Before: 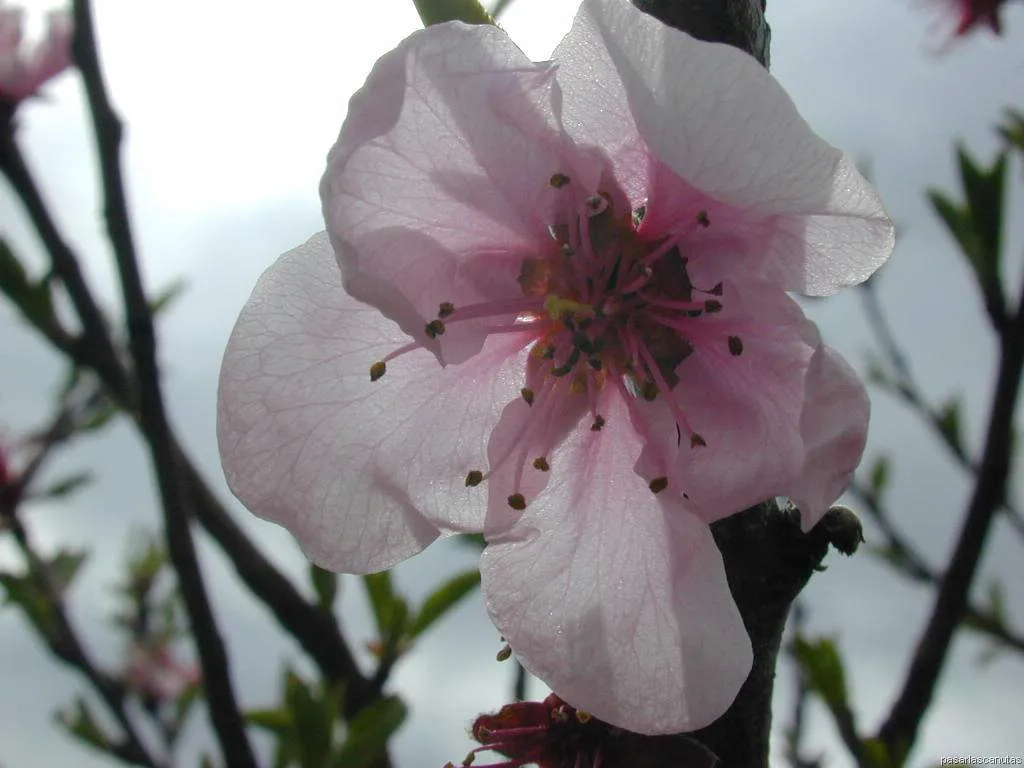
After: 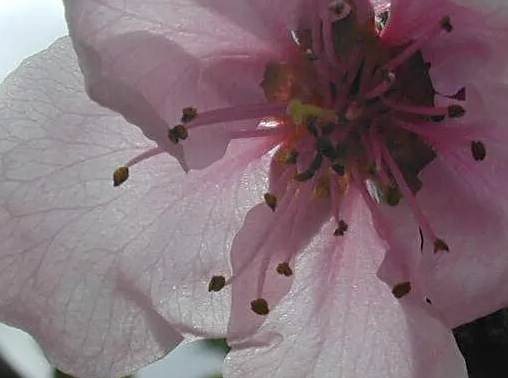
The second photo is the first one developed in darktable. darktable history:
sharpen: on, module defaults
crop: left 25.162%, top 25.5%, right 25.17%, bottom 25.265%
